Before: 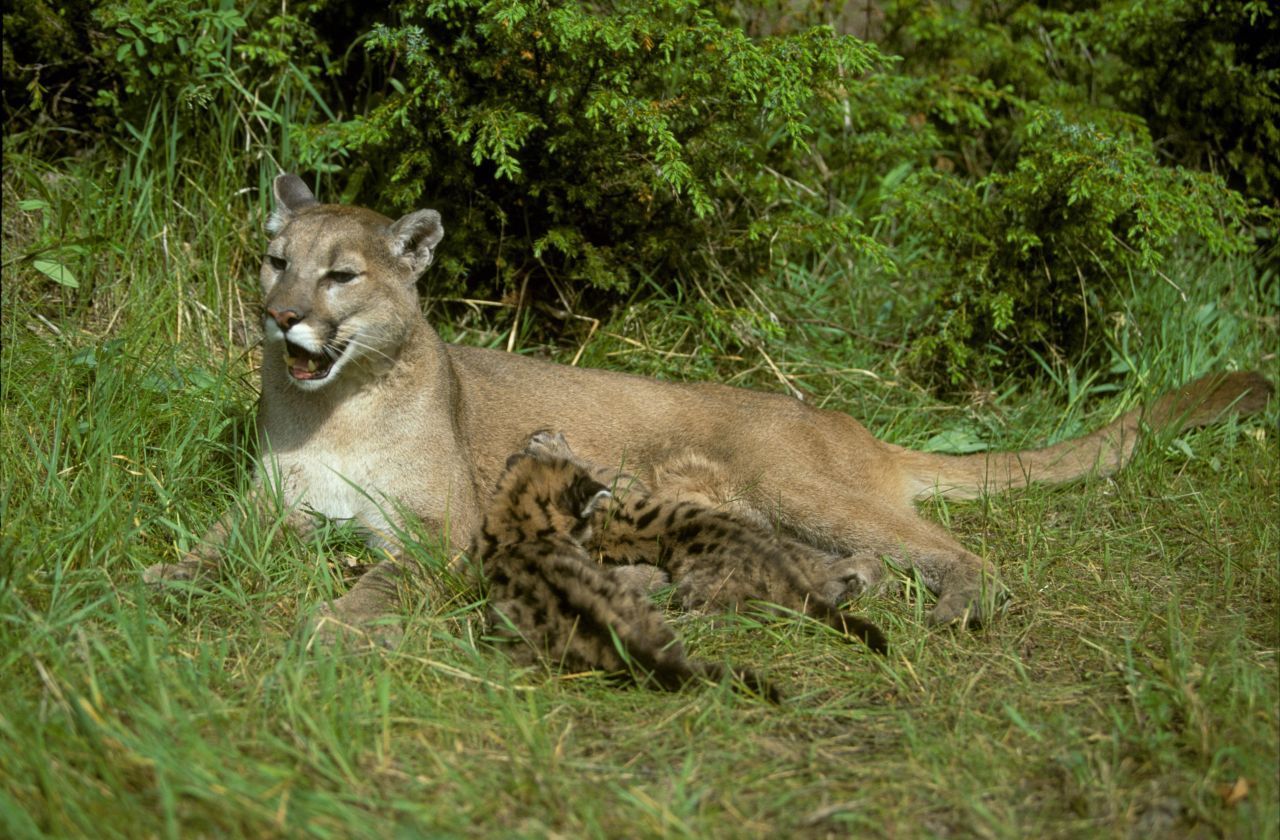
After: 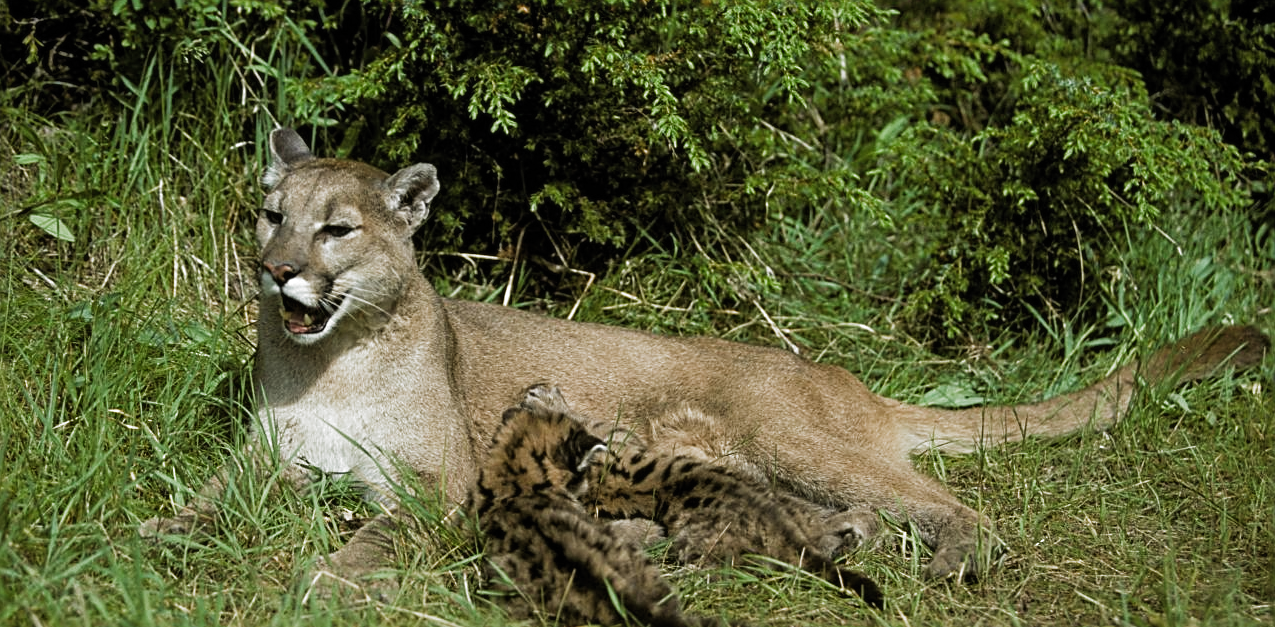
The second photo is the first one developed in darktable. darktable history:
crop: left 0.329%, top 5.522%, bottom 19.747%
filmic rgb: black relative exposure -8.03 EV, white relative exposure 2.47 EV, hardness 6.32, color science v5 (2021), contrast in shadows safe, contrast in highlights safe
sharpen: radius 2.532, amount 0.621
